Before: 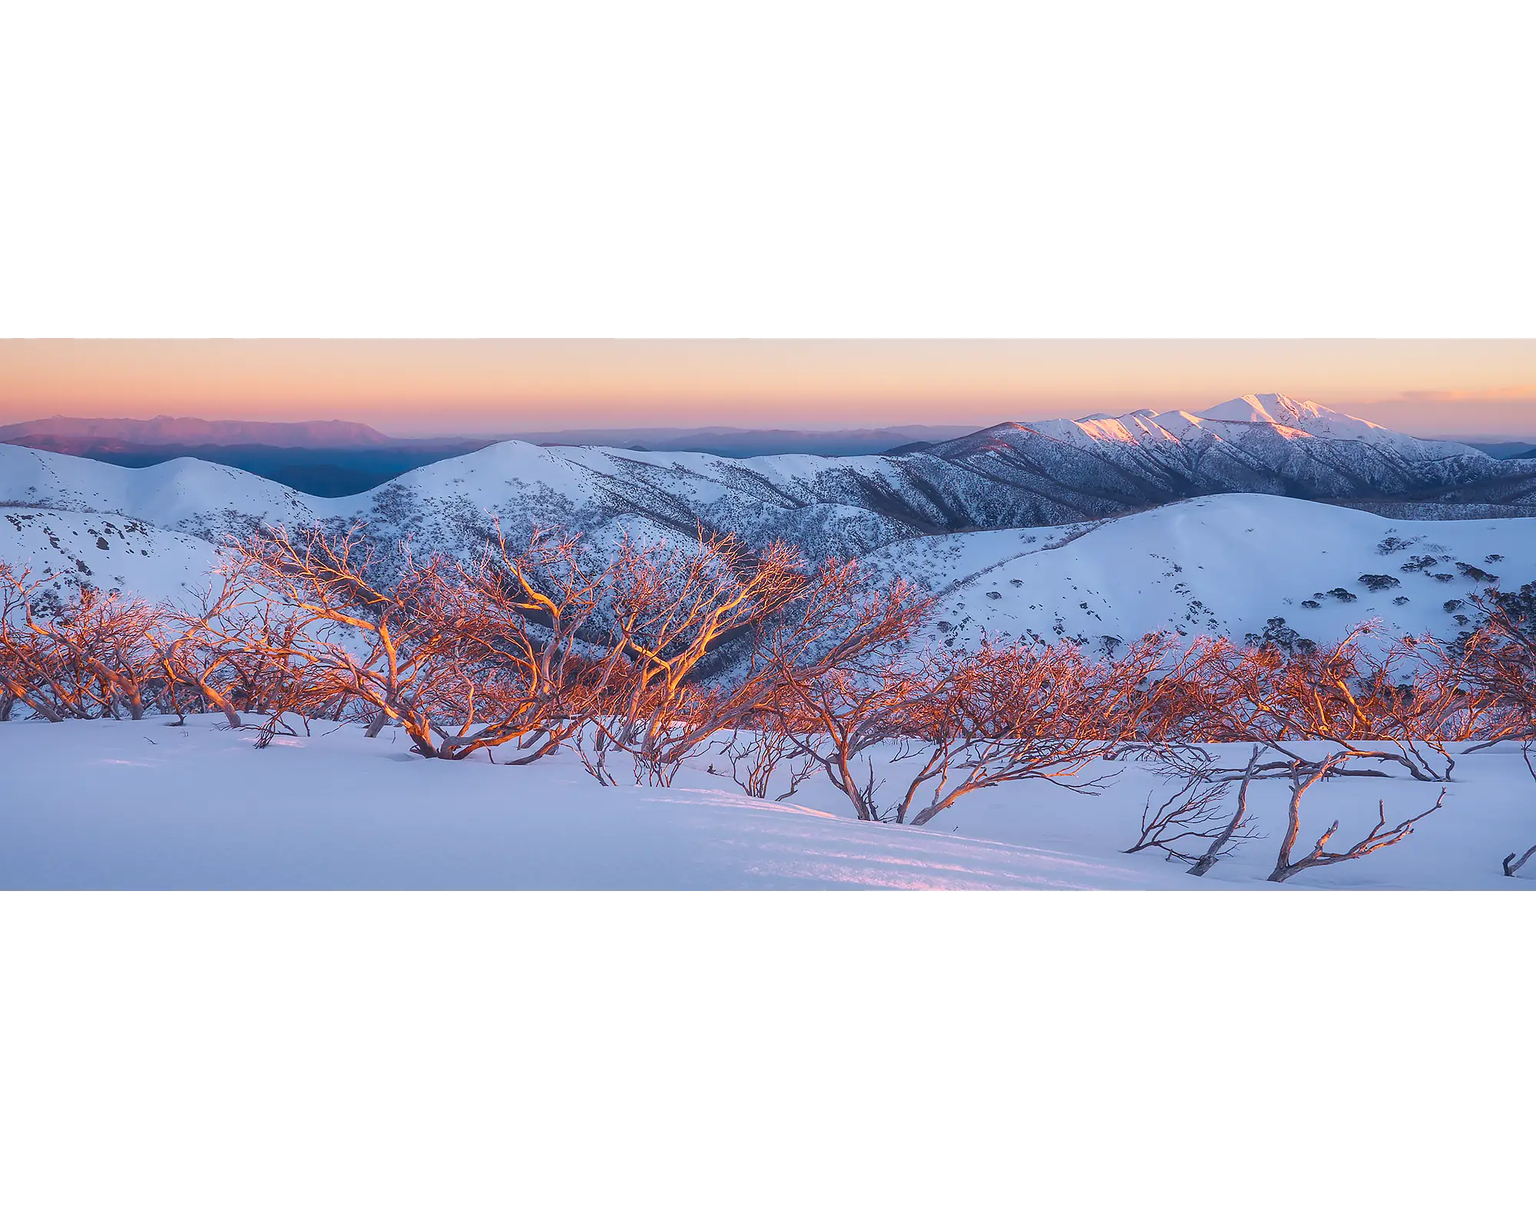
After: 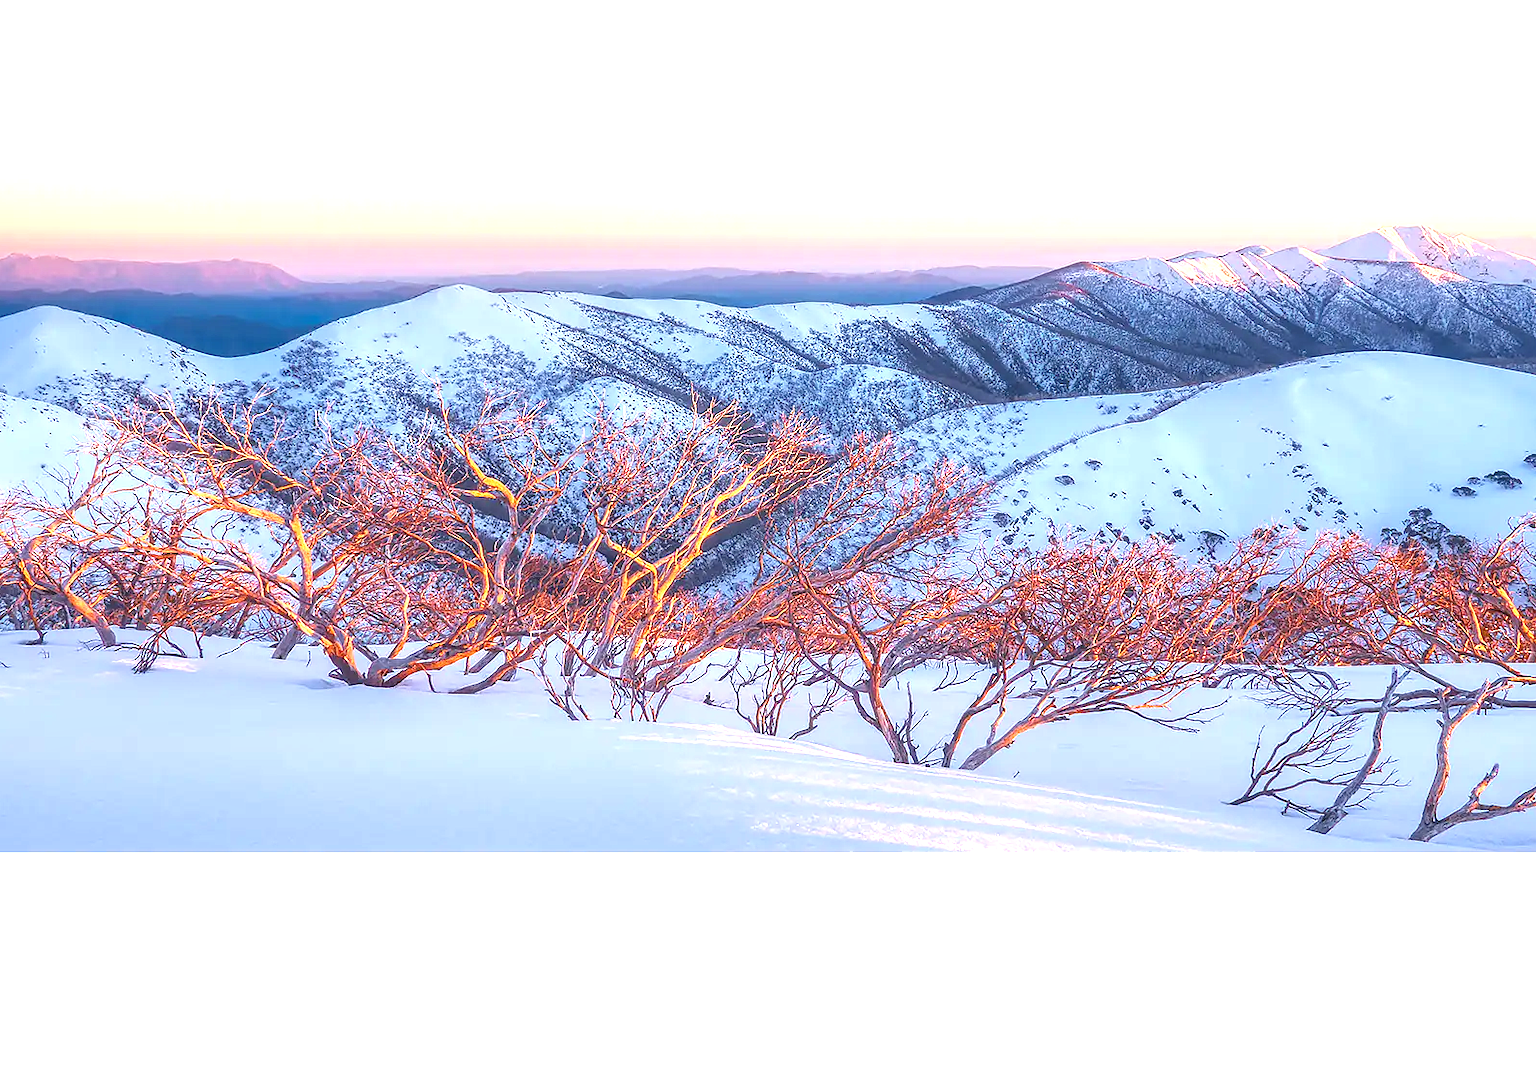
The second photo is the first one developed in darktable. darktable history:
local contrast: highlights 28%, detail 130%
crop: left 9.708%, top 17.439%, right 10.904%, bottom 12.325%
exposure: exposure 1.064 EV, compensate highlight preservation false
